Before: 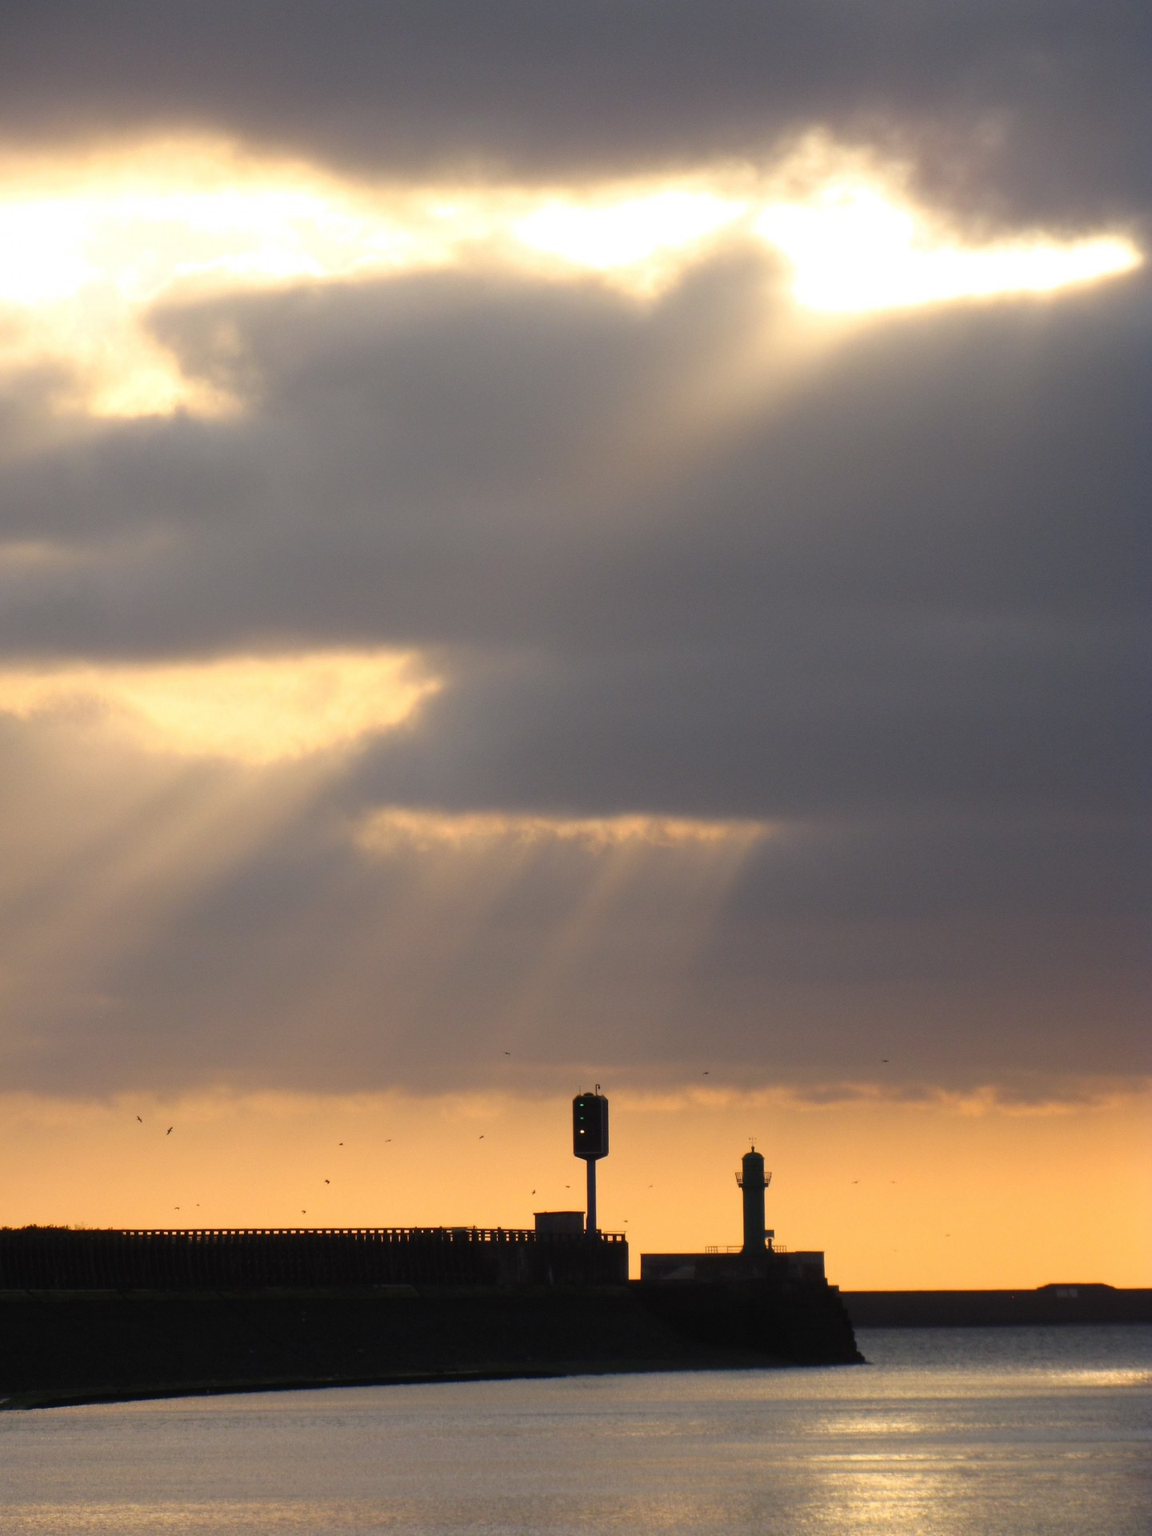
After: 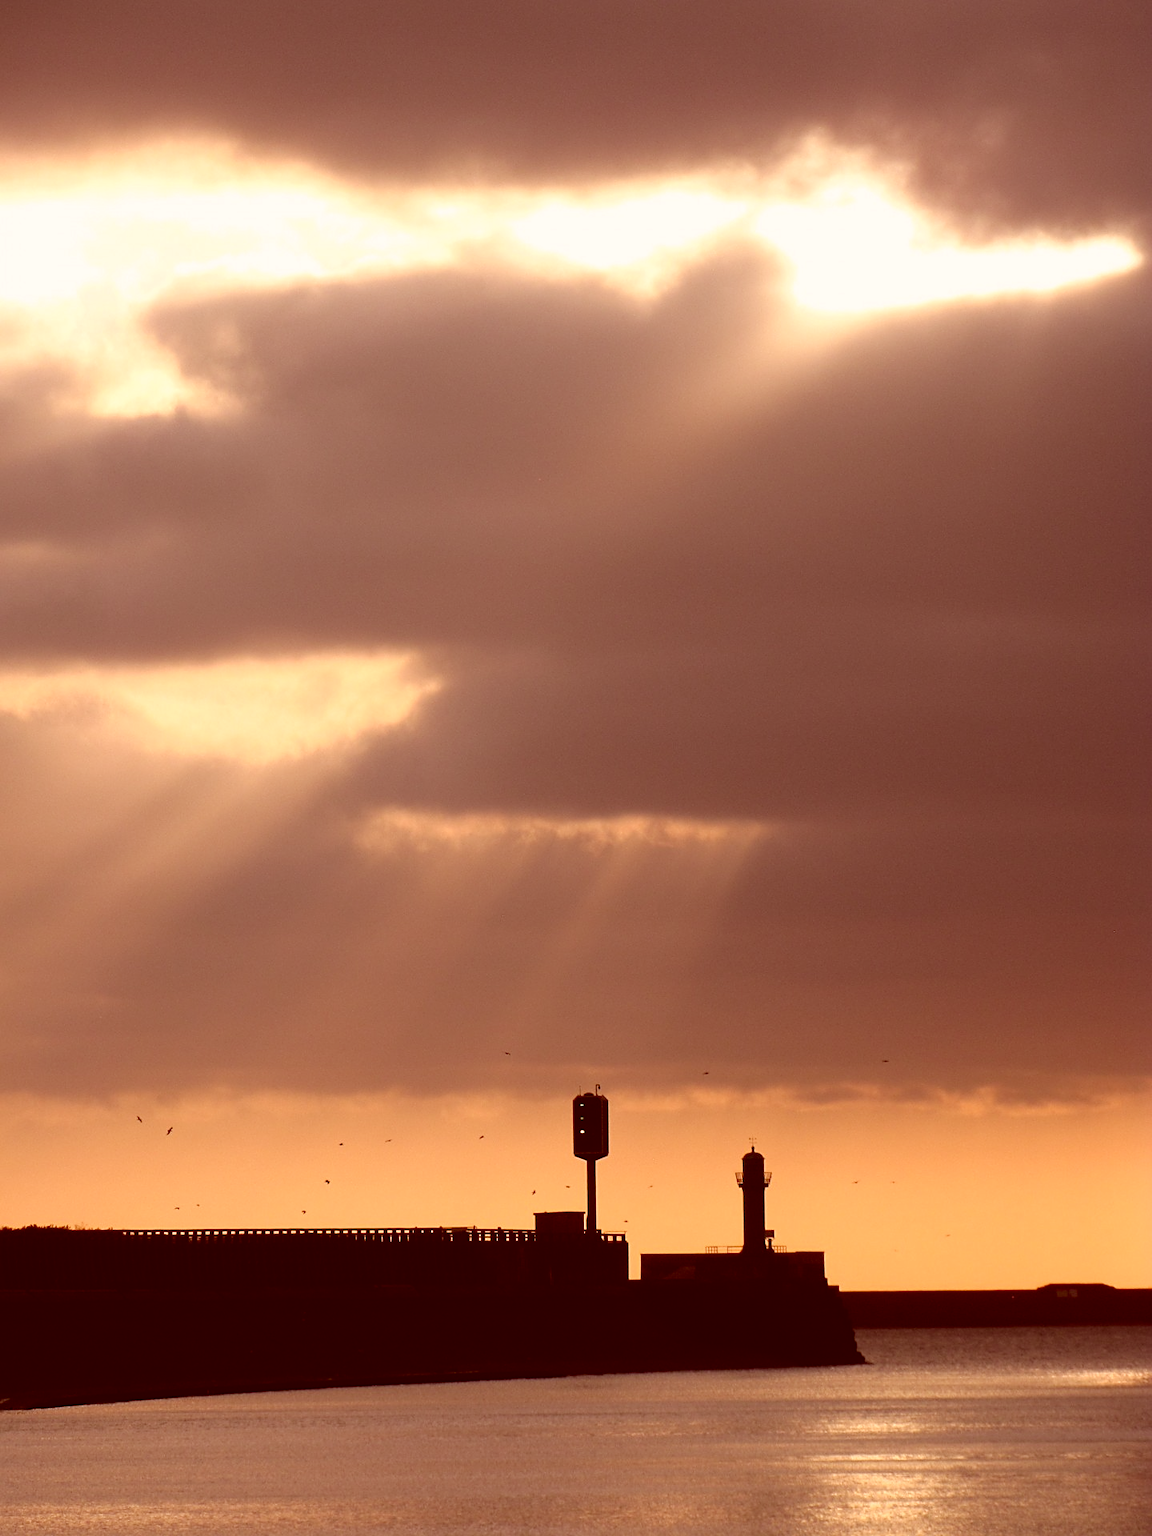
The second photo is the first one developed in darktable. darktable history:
exposure: black level correction 0.005, exposure 0.017 EV, compensate exposure bias true, compensate highlight preservation false
sharpen: on, module defaults
color correction: highlights a* 9.04, highlights b* 8.54, shadows a* 39.68, shadows b* 39.43, saturation 0.765
